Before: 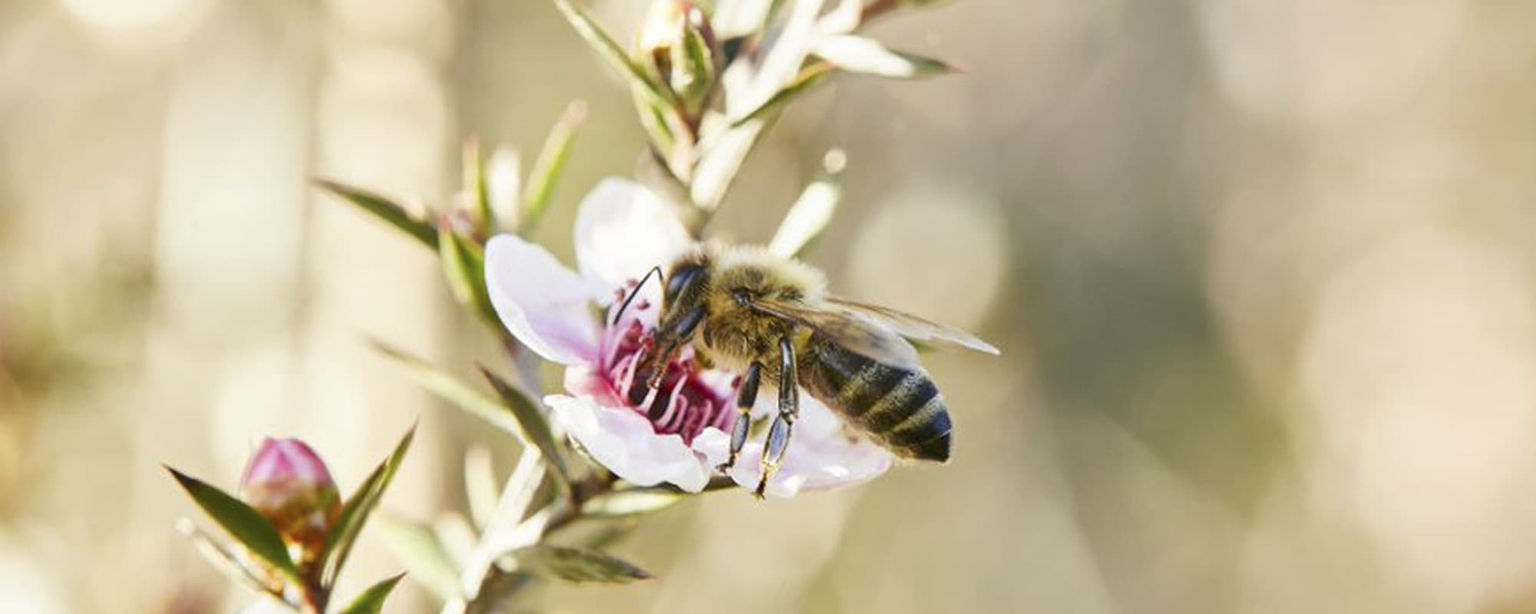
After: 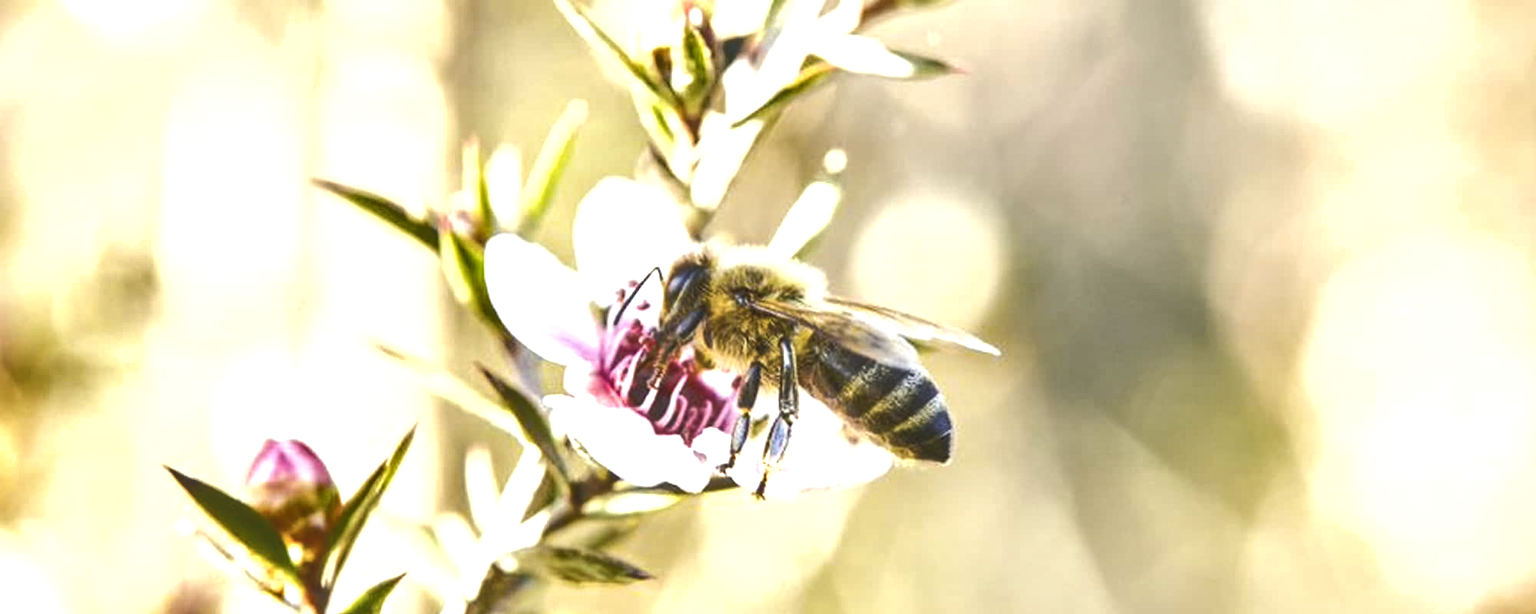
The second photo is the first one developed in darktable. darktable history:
contrast brightness saturation: contrast -0.249, saturation -0.431
color balance rgb: global offset › luminance 0.268%, linear chroma grading › global chroma 14.83%, perceptual saturation grading › global saturation 17.075%, perceptual brilliance grading › global brilliance 29.739%, perceptual brilliance grading › highlights 12.183%, perceptual brilliance grading › mid-tones 25.057%, global vibrance 20.555%
shadows and highlights: shadows 31.87, highlights -32.86, soften with gaussian
local contrast: detail 130%
